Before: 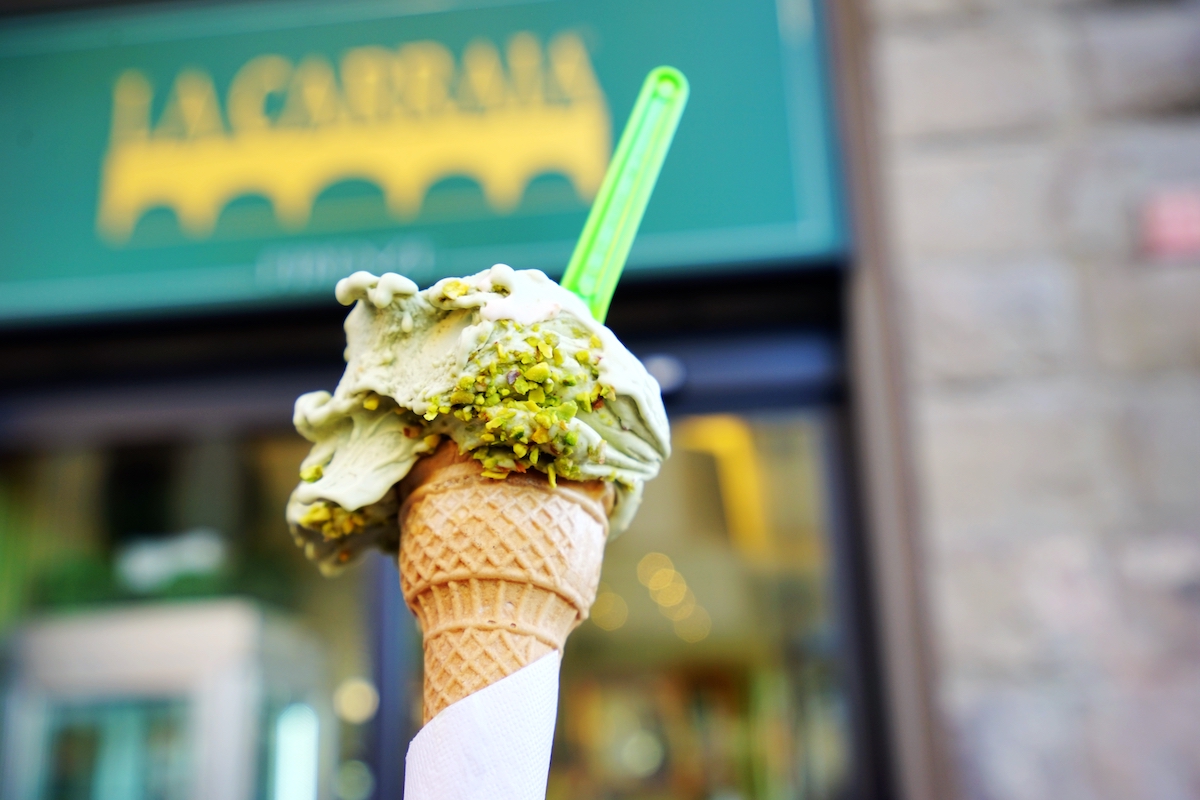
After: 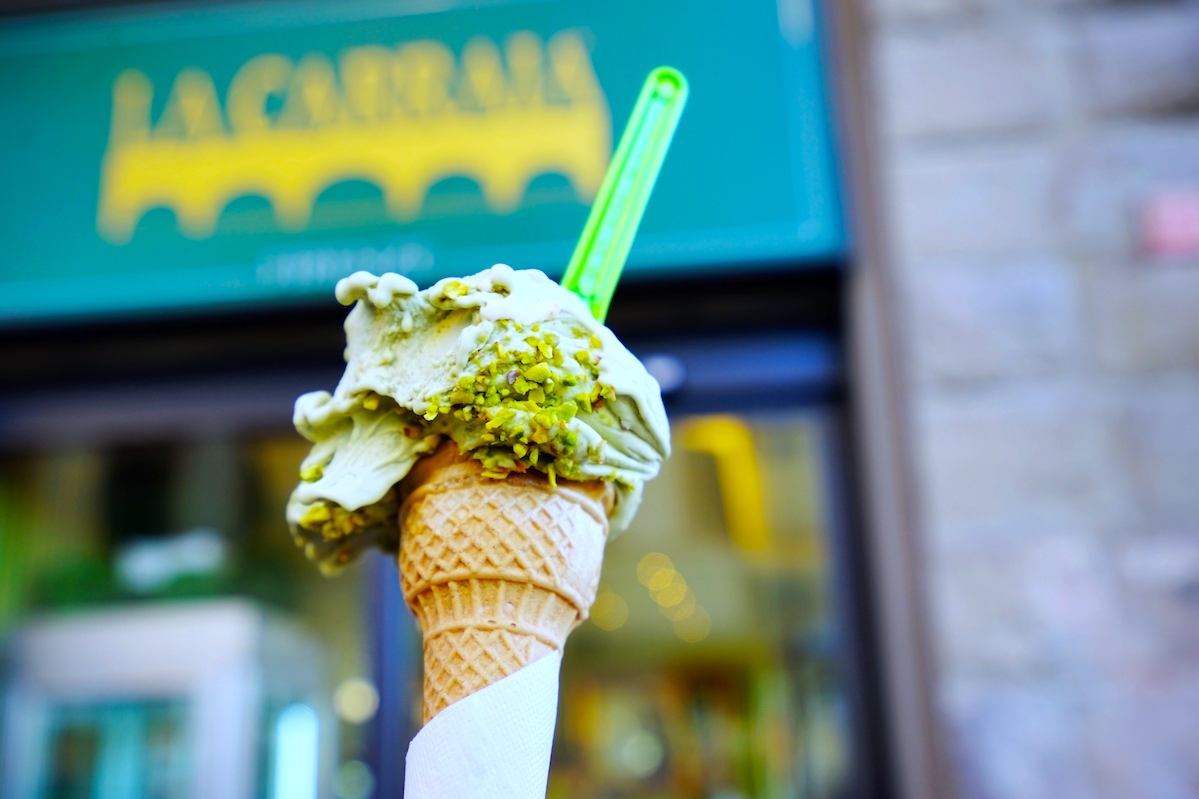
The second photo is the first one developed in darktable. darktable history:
color balance rgb: perceptual saturation grading › global saturation 25%, global vibrance 10%
white balance: red 0.926, green 1.003, blue 1.133
